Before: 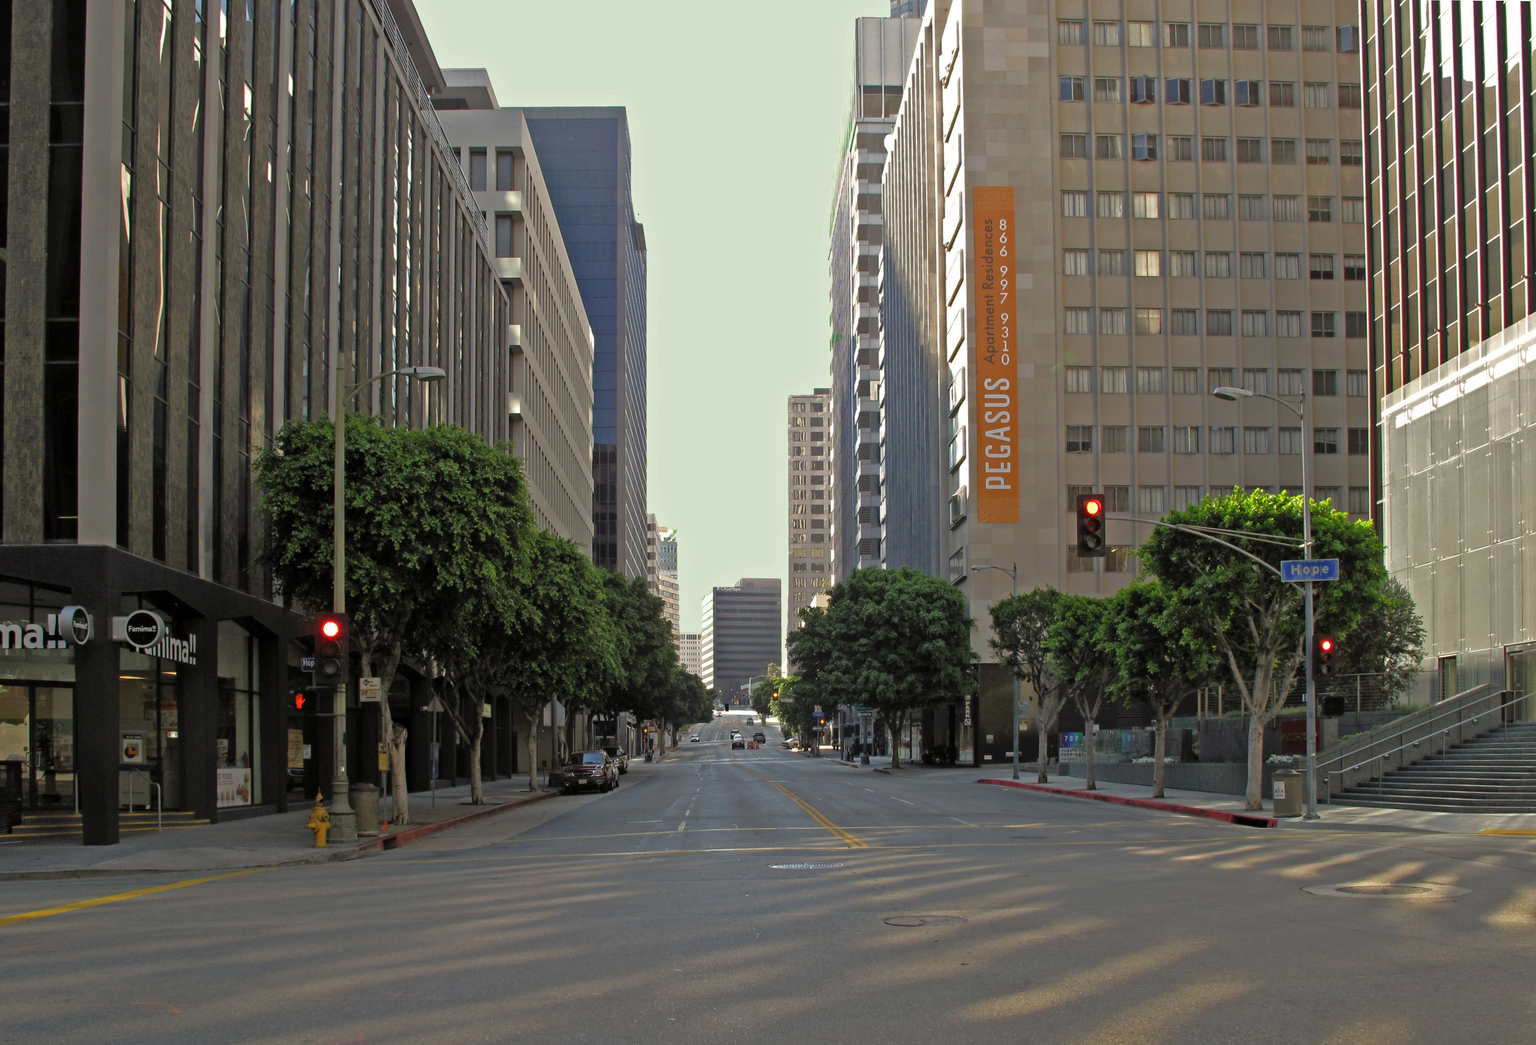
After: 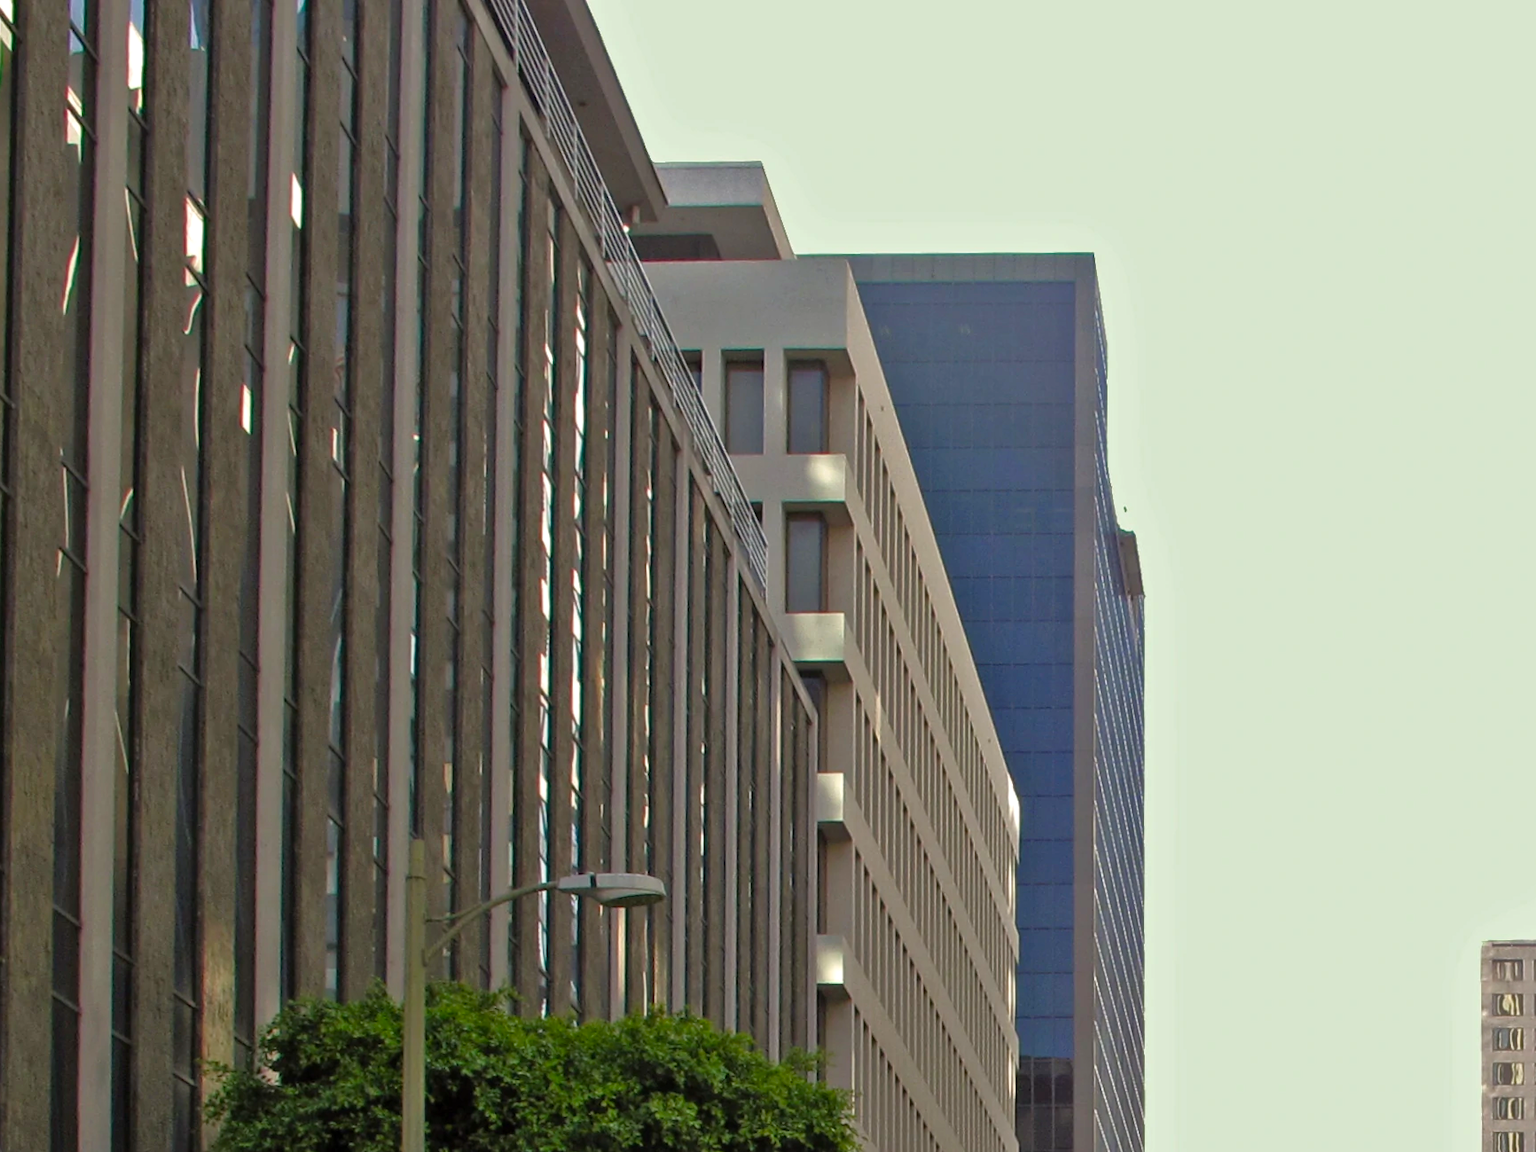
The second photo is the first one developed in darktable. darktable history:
crop and rotate: left 10.817%, top 0.062%, right 47.194%, bottom 53.626%
color balance rgb: linear chroma grading › global chroma 8.12%, perceptual saturation grading › global saturation 9.07%, perceptual saturation grading › highlights -13.84%, perceptual saturation grading › mid-tones 14.88%, perceptual saturation grading › shadows 22.8%, perceptual brilliance grading › highlights 2.61%, global vibrance 12.07%
